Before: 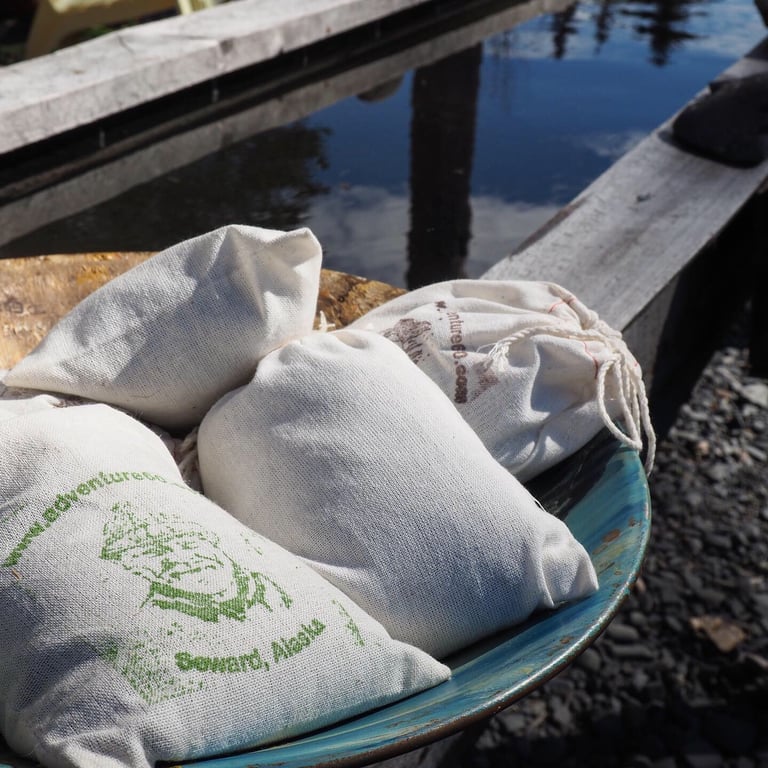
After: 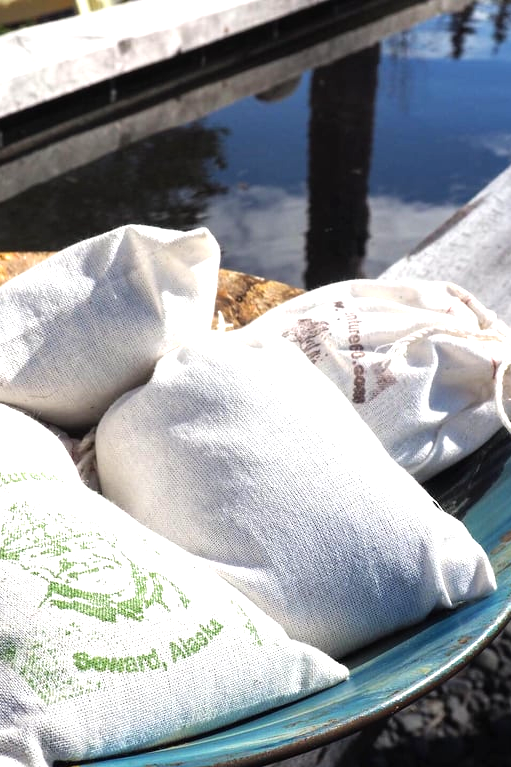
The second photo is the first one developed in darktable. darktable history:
crop and rotate: left 13.343%, right 20.049%
tone equalizer: -8 EV -0.455 EV, -7 EV -0.362 EV, -6 EV -0.349 EV, -5 EV -0.216 EV, -3 EV 0.216 EV, -2 EV 0.323 EV, -1 EV 0.392 EV, +0 EV 0.439 EV
exposure: black level correction 0, exposure 0.697 EV, compensate exposure bias true, compensate highlight preservation false
